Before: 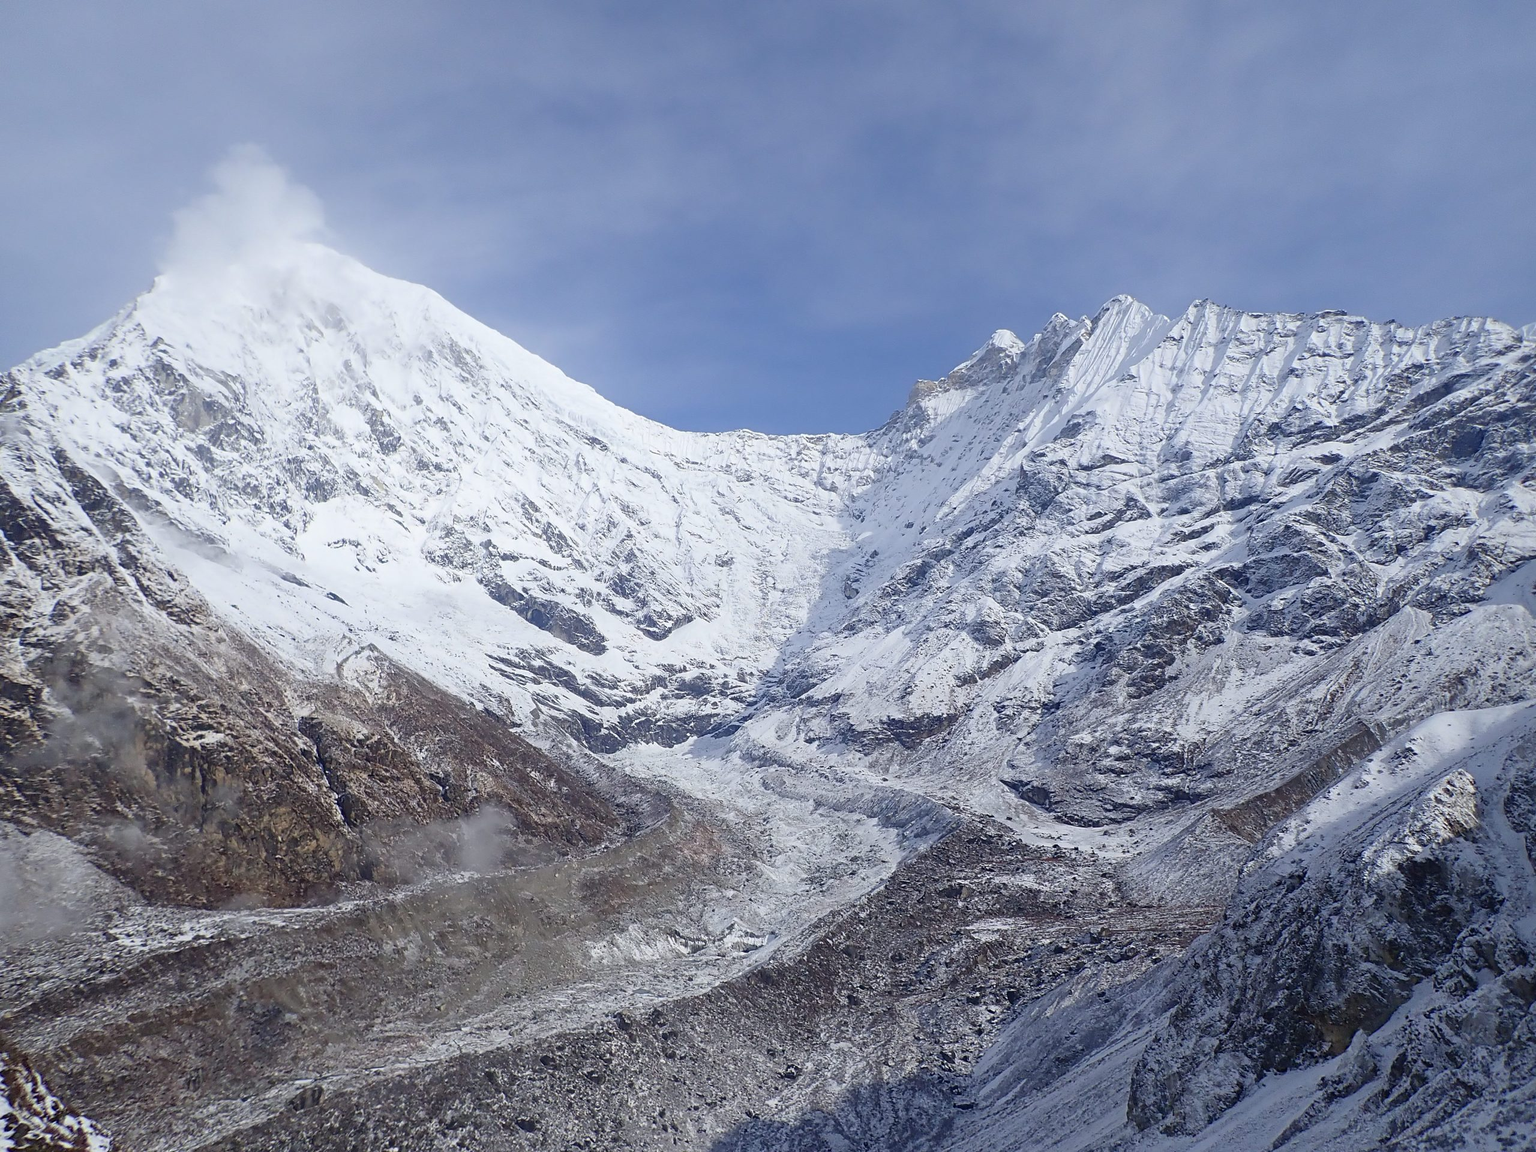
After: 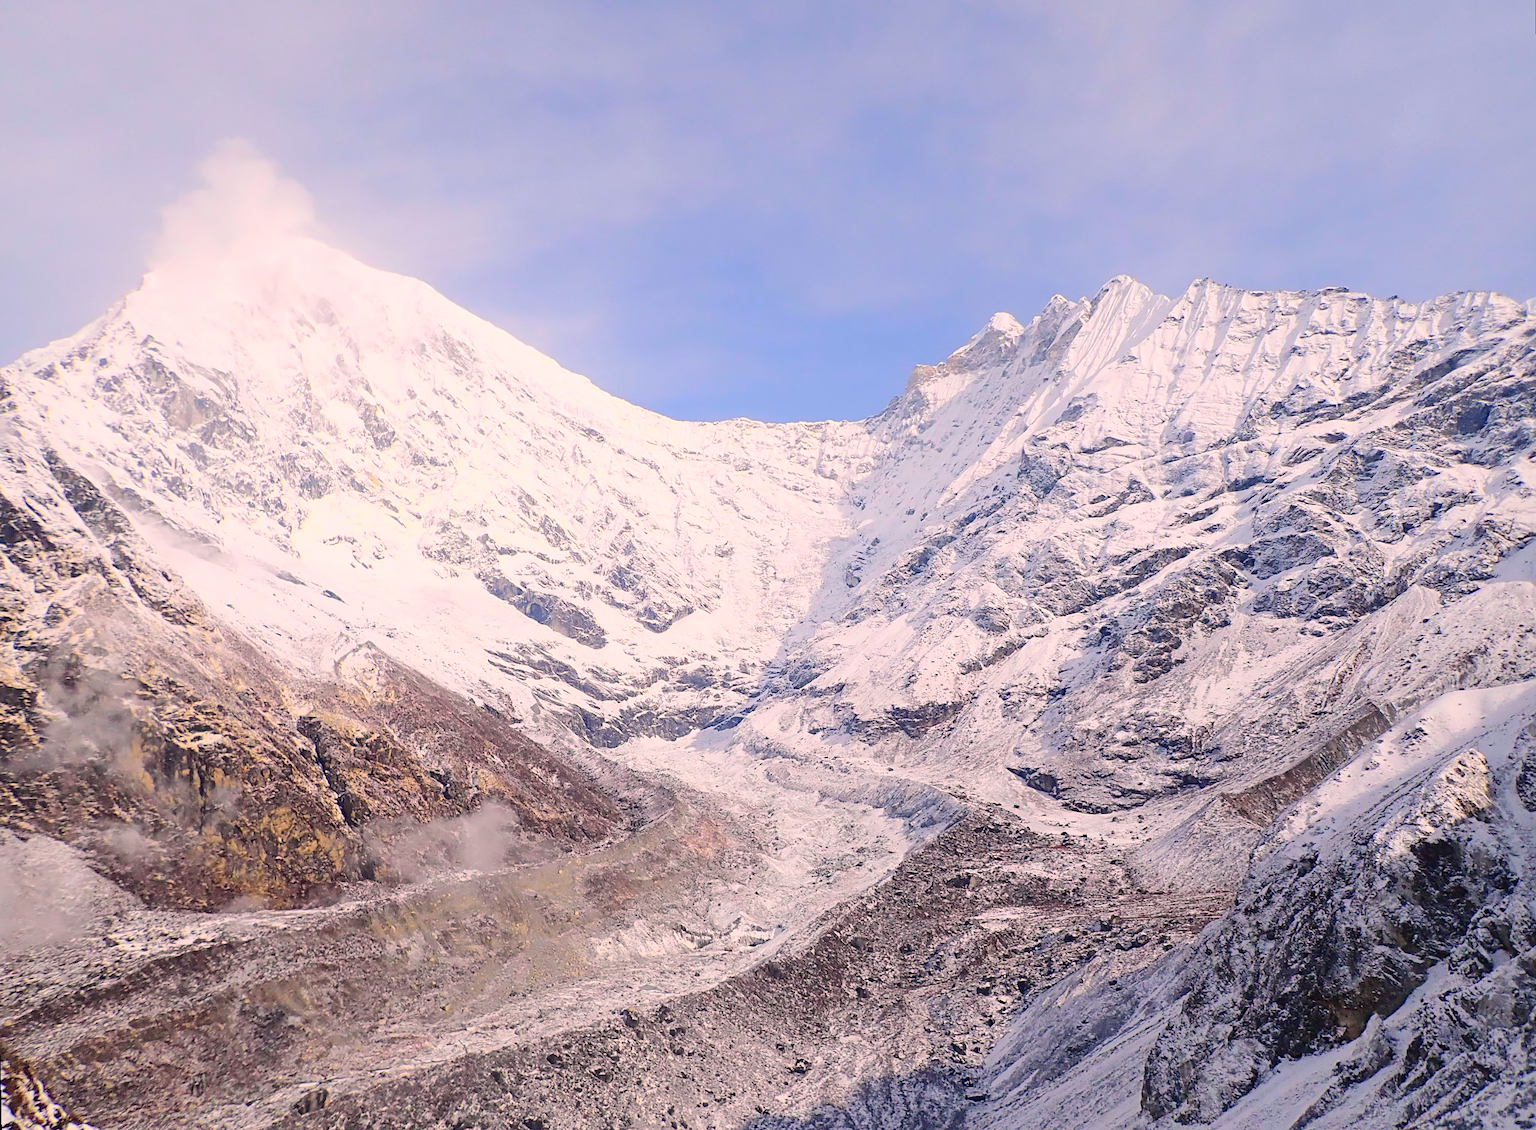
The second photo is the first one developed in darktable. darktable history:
tone curve: curves: ch0 [(0, 0) (0.131, 0.135) (0.288, 0.372) (0.451, 0.608) (0.612, 0.739) (0.736, 0.832) (1, 1)]; ch1 [(0, 0) (0.392, 0.398) (0.487, 0.471) (0.496, 0.493) (0.519, 0.531) (0.557, 0.591) (0.581, 0.639) (0.622, 0.711) (1, 1)]; ch2 [(0, 0) (0.388, 0.344) (0.438, 0.425) (0.476, 0.482) (0.502, 0.508) (0.524, 0.531) (0.538, 0.58) (0.58, 0.621) (0.613, 0.679) (0.655, 0.738) (1, 1)], color space Lab, independent channels, preserve colors none
rotate and perspective: rotation -1°, crop left 0.011, crop right 0.989, crop top 0.025, crop bottom 0.975
white balance: red 1.127, blue 0.943
